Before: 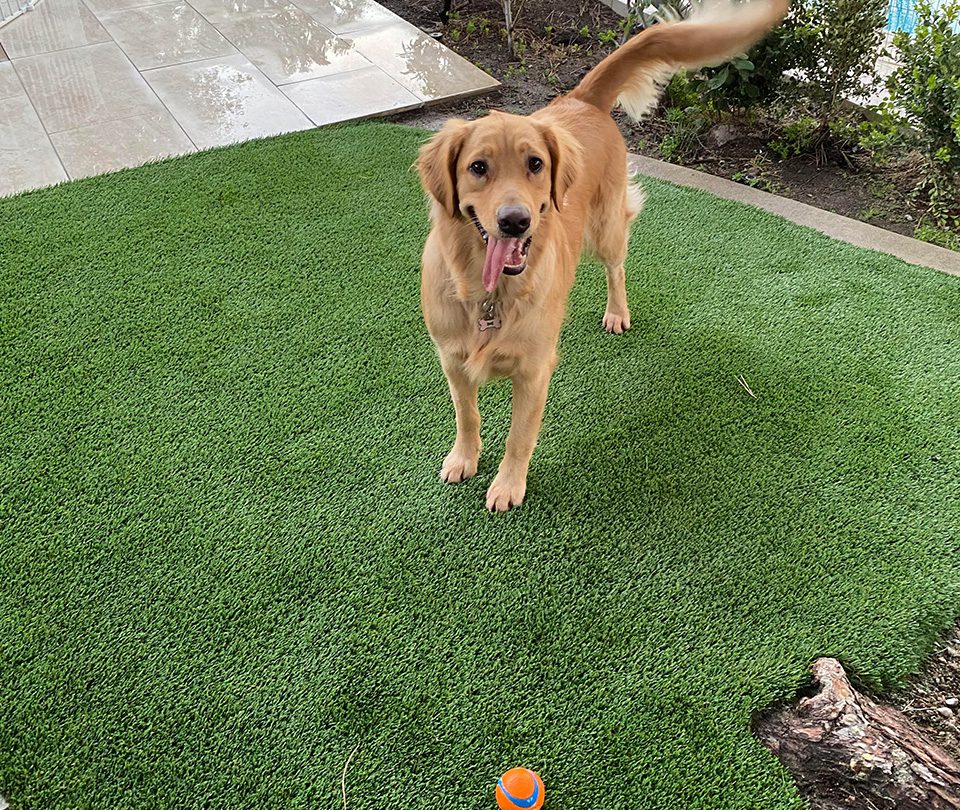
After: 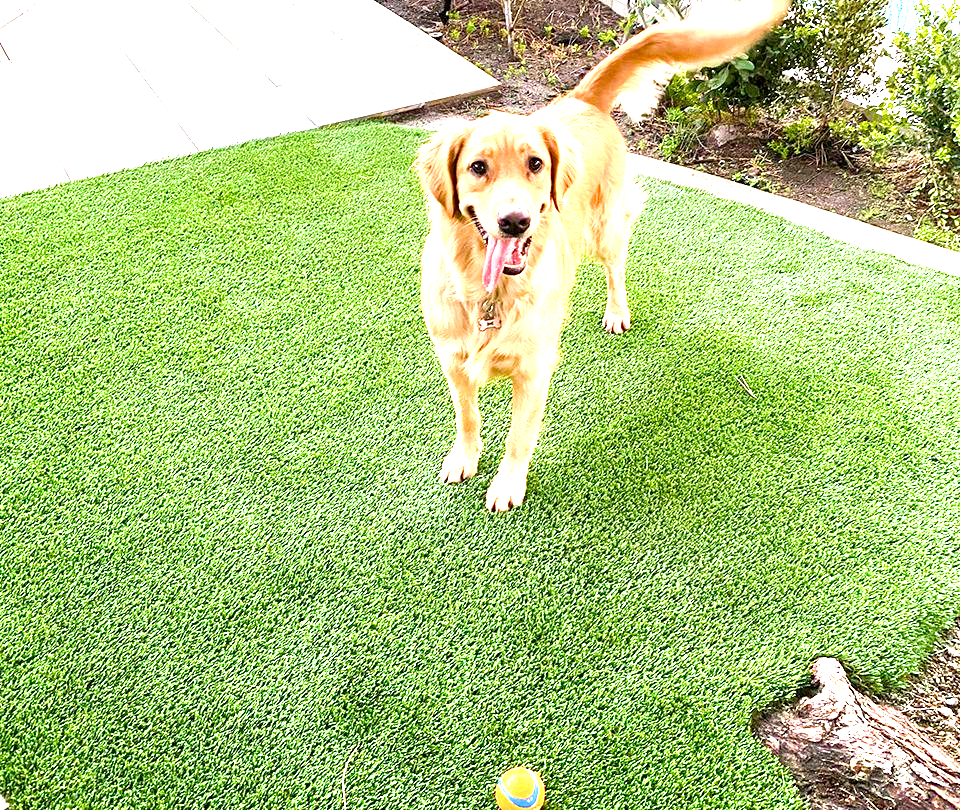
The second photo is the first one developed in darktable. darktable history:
velvia: strength 32%, mid-tones bias 0.2
exposure: black level correction 0.001, exposure 2 EV, compensate highlight preservation false
color correction: highlights a* 3.12, highlights b* -1.55, shadows a* -0.101, shadows b* 2.52, saturation 0.98
